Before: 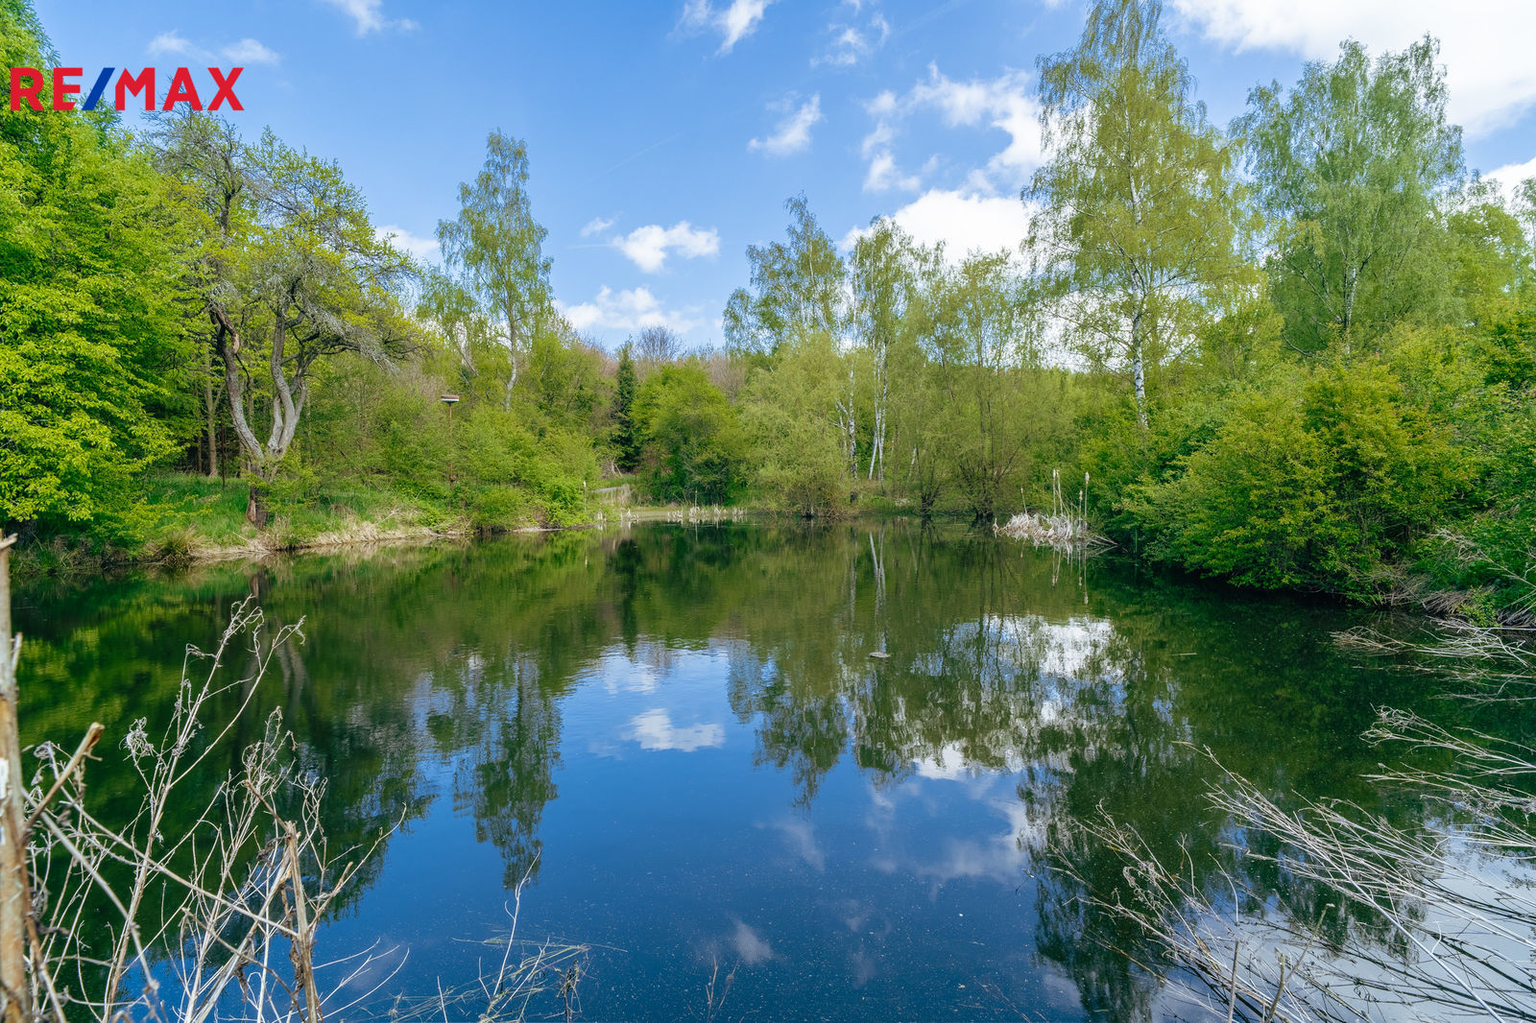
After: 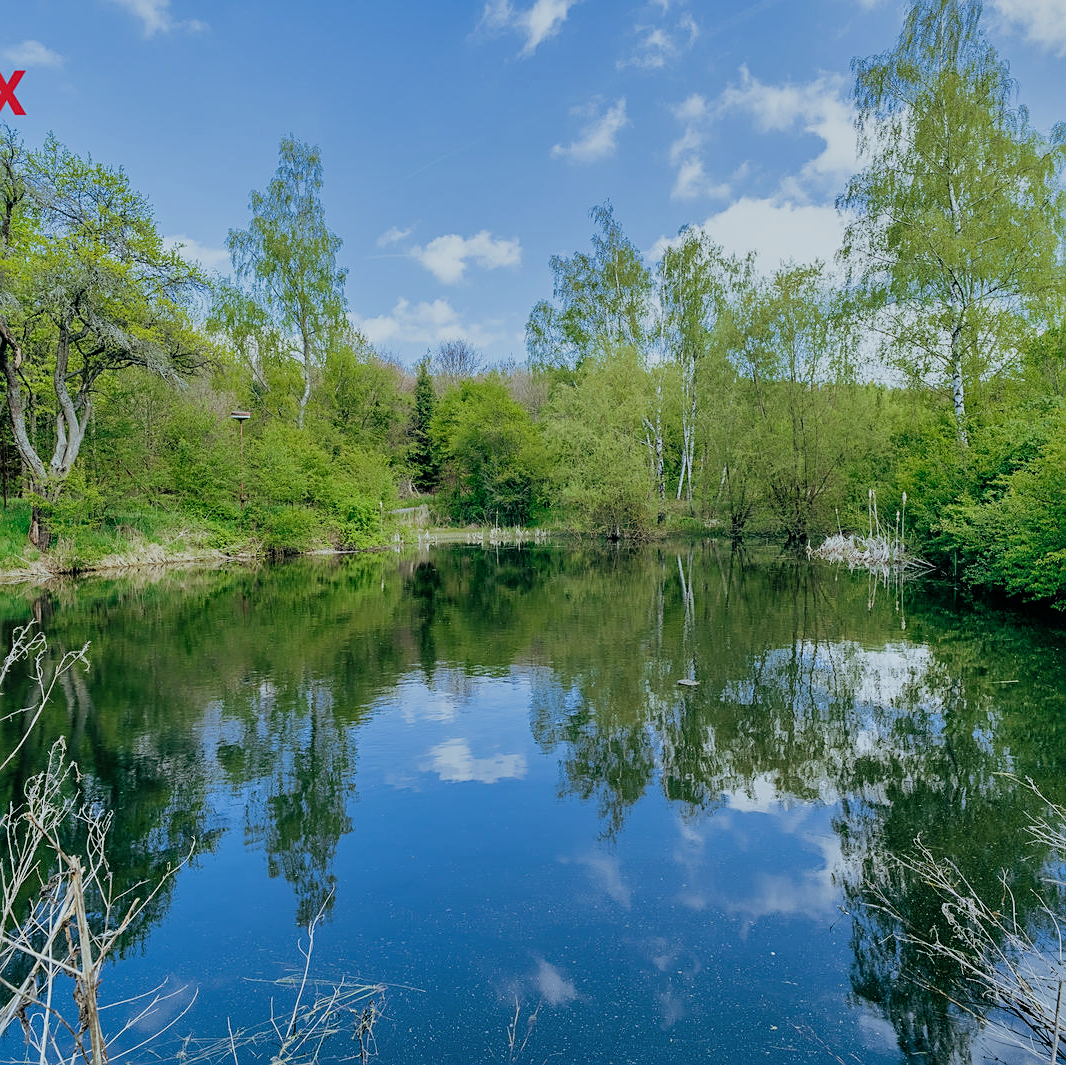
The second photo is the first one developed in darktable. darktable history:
crop and rotate: left 14.292%, right 19.041%
sharpen: on, module defaults
shadows and highlights: shadows 53, soften with gaussian
color calibration: illuminant Planckian (black body), adaptation linear Bradford (ICC v4), x 0.364, y 0.367, temperature 4417.56 K, saturation algorithm version 1 (2020)
filmic rgb: black relative exposure -7.65 EV, white relative exposure 4.56 EV, hardness 3.61
